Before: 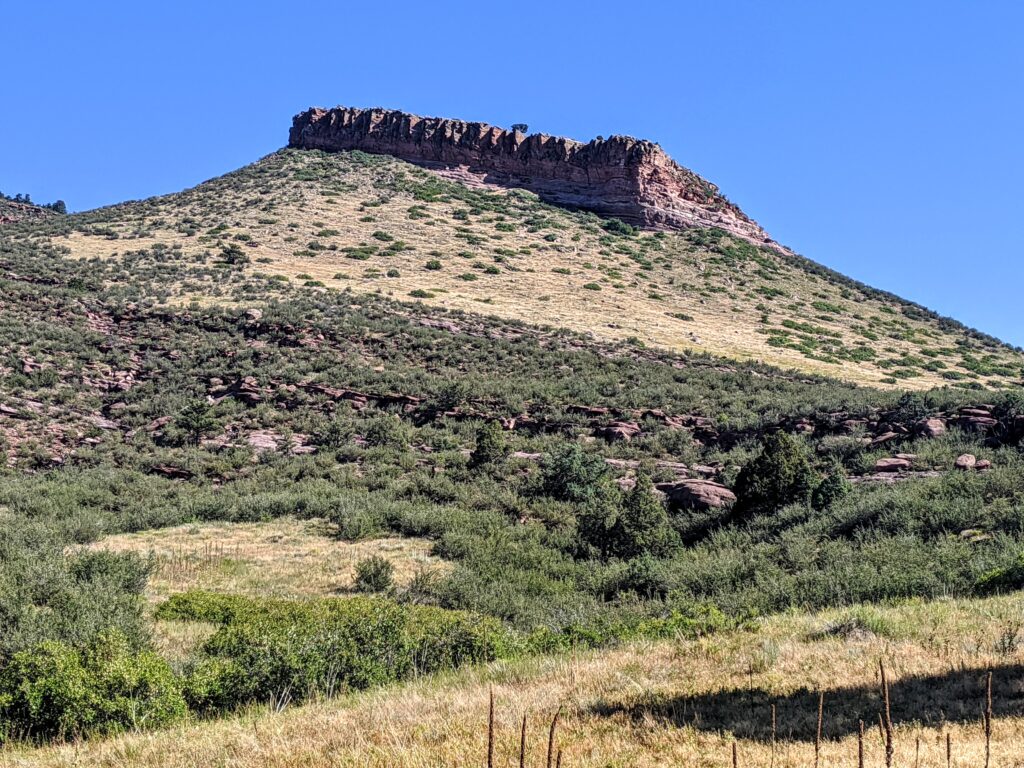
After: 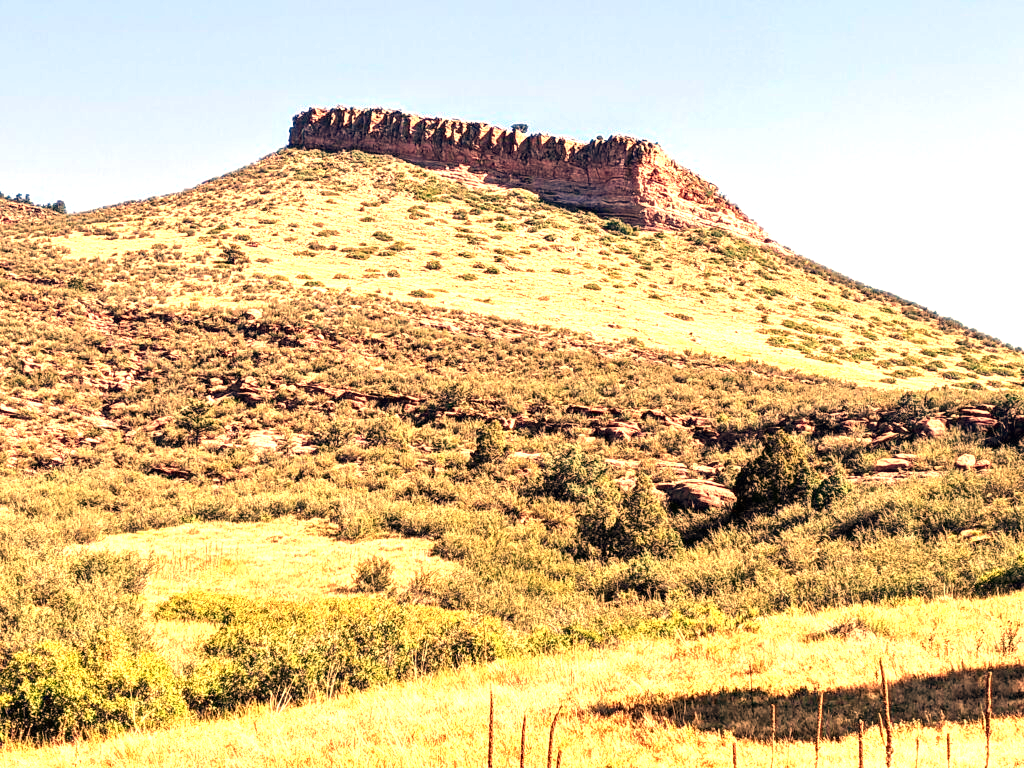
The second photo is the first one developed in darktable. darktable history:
white balance: red 1.467, blue 0.684
exposure: black level correction 0, exposure 1.45 EV, compensate exposure bias true, compensate highlight preservation false
